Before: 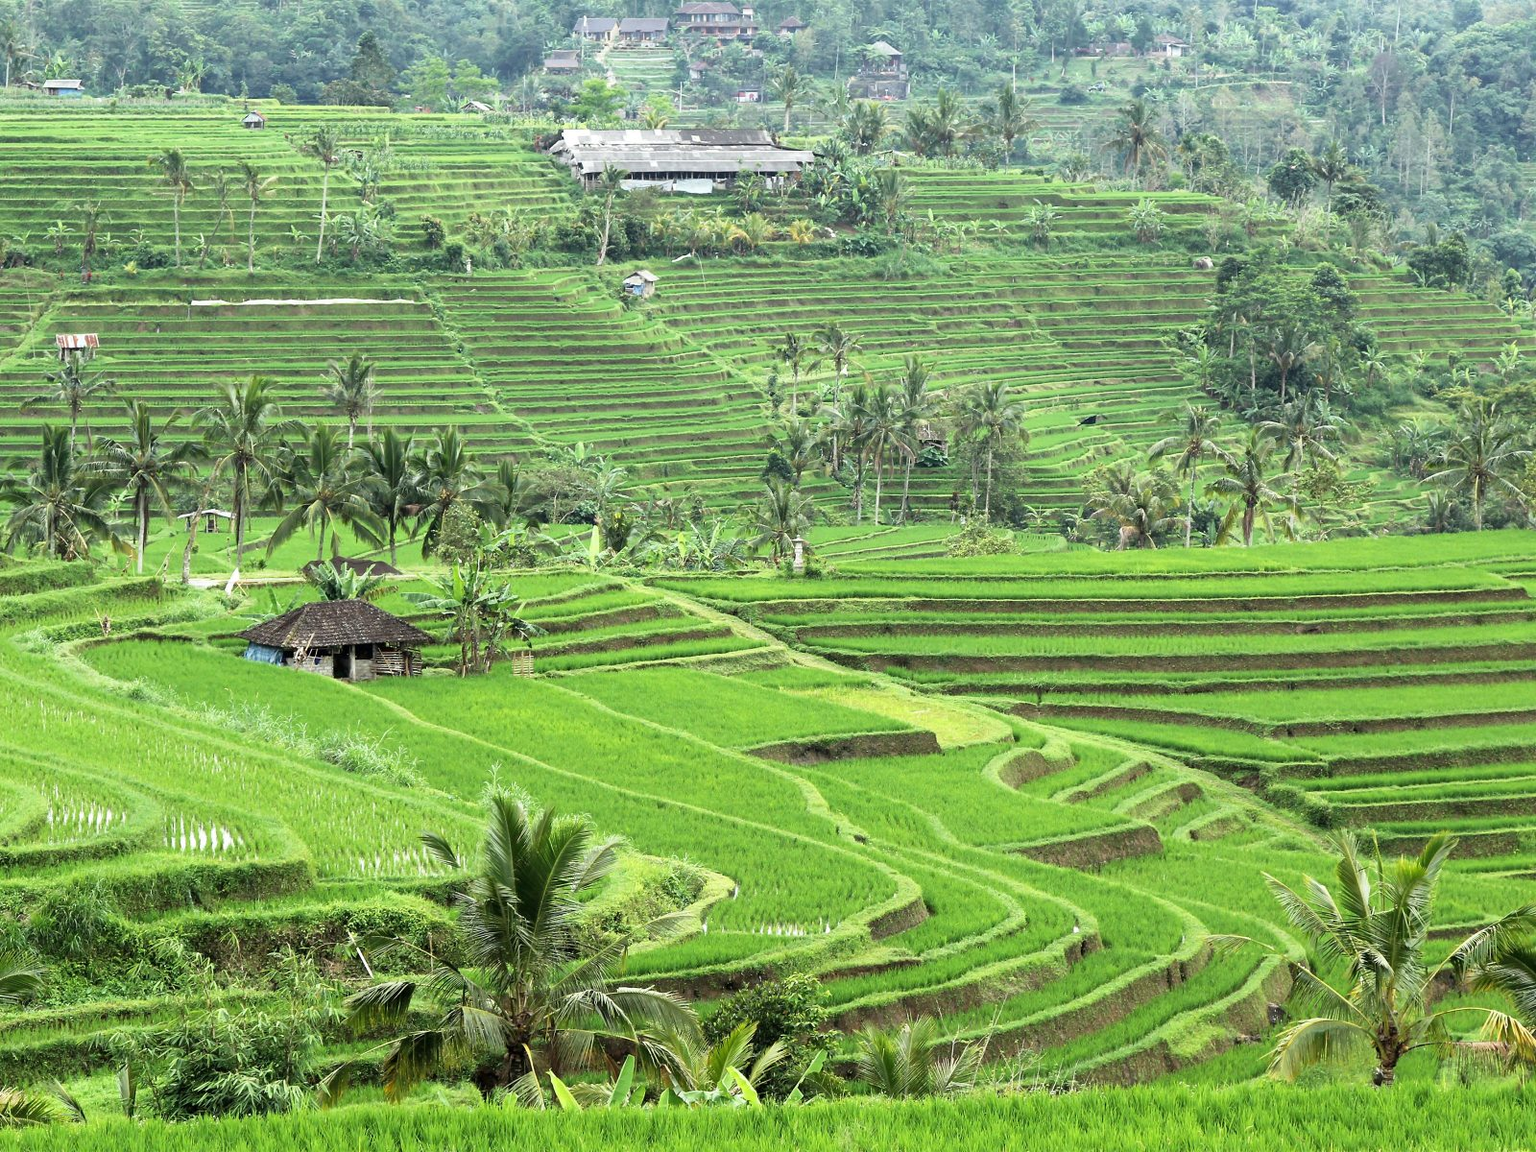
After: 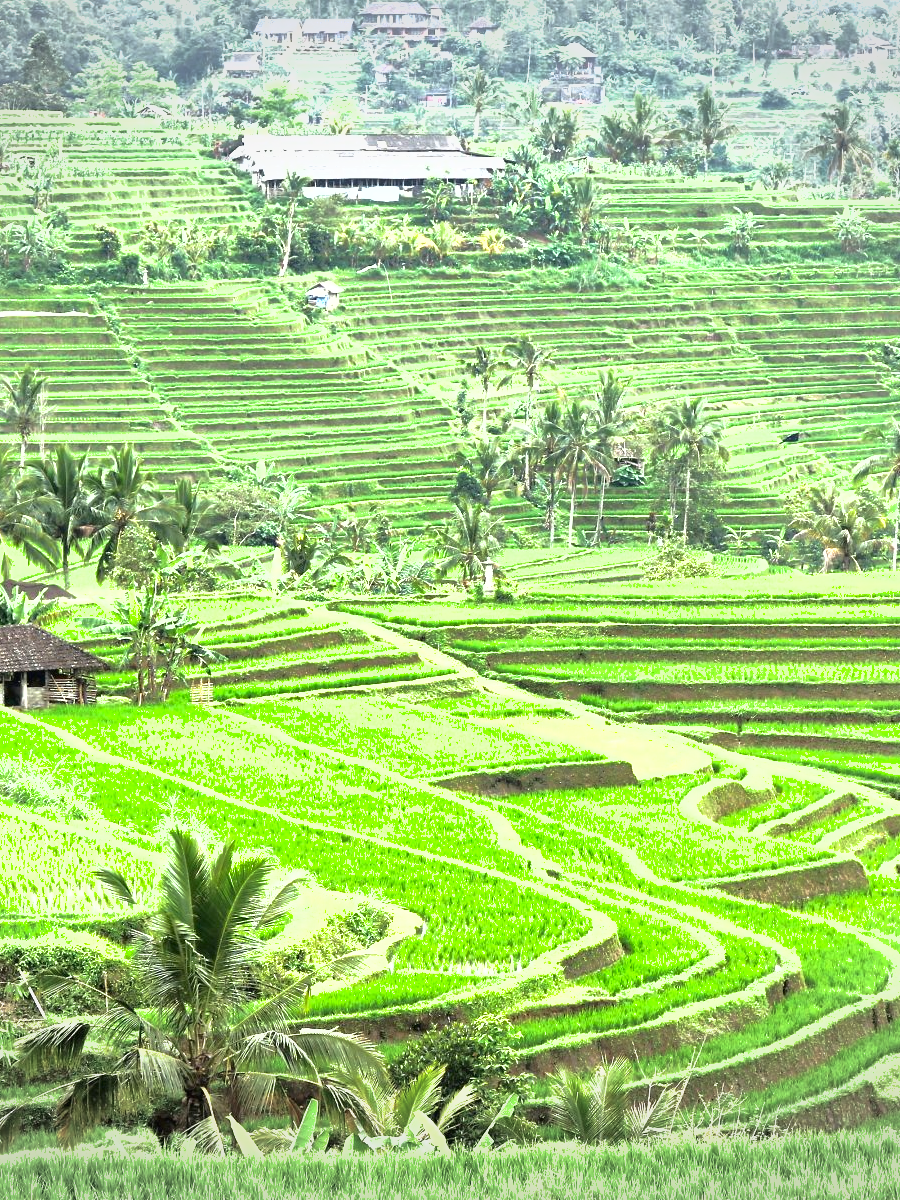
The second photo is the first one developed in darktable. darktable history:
crop: left 21.496%, right 22.254%
exposure: black level correction 0, exposure 1.1 EV, compensate highlight preservation false
shadows and highlights: shadows 30
tone curve: curves: ch0 [(0, 0) (0.003, 0.01) (0.011, 0.015) (0.025, 0.023) (0.044, 0.037) (0.069, 0.055) (0.1, 0.08) (0.136, 0.114) (0.177, 0.155) (0.224, 0.201) (0.277, 0.254) (0.335, 0.319) (0.399, 0.387) (0.468, 0.459) (0.543, 0.544) (0.623, 0.634) (0.709, 0.731) (0.801, 0.827) (0.898, 0.921) (1, 1)], color space Lab, independent channels, preserve colors none
vignetting: fall-off start 100%, brightness -0.282, width/height ratio 1.31
